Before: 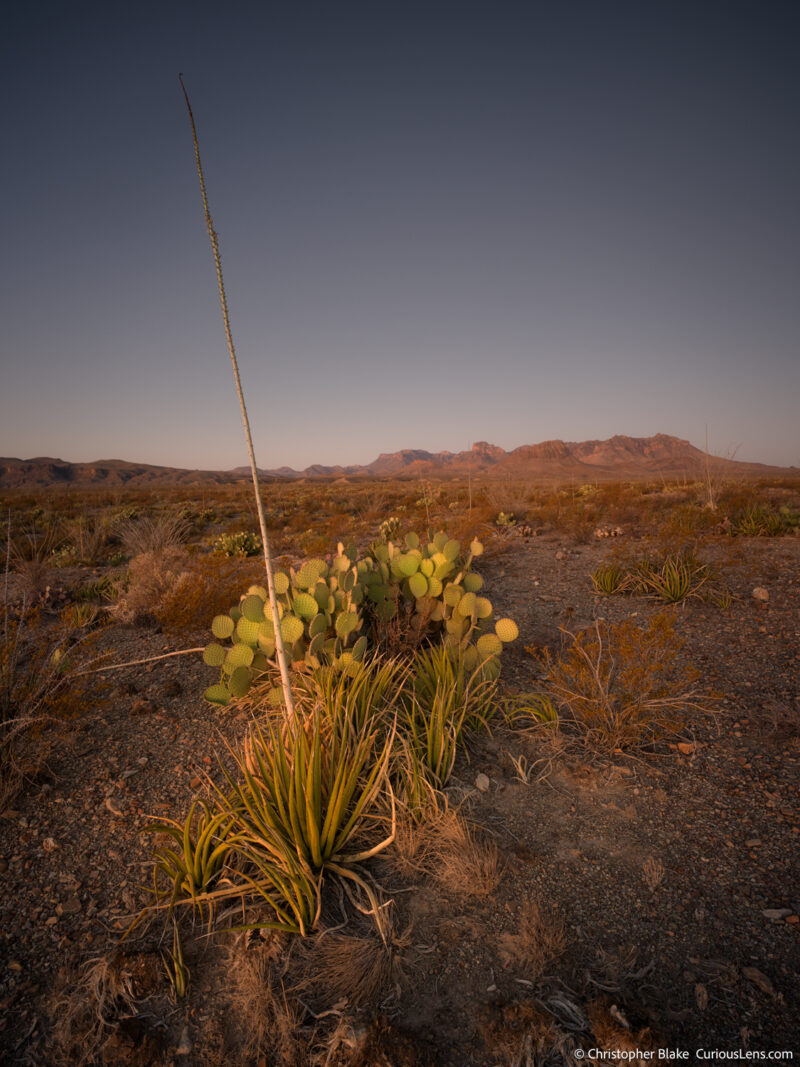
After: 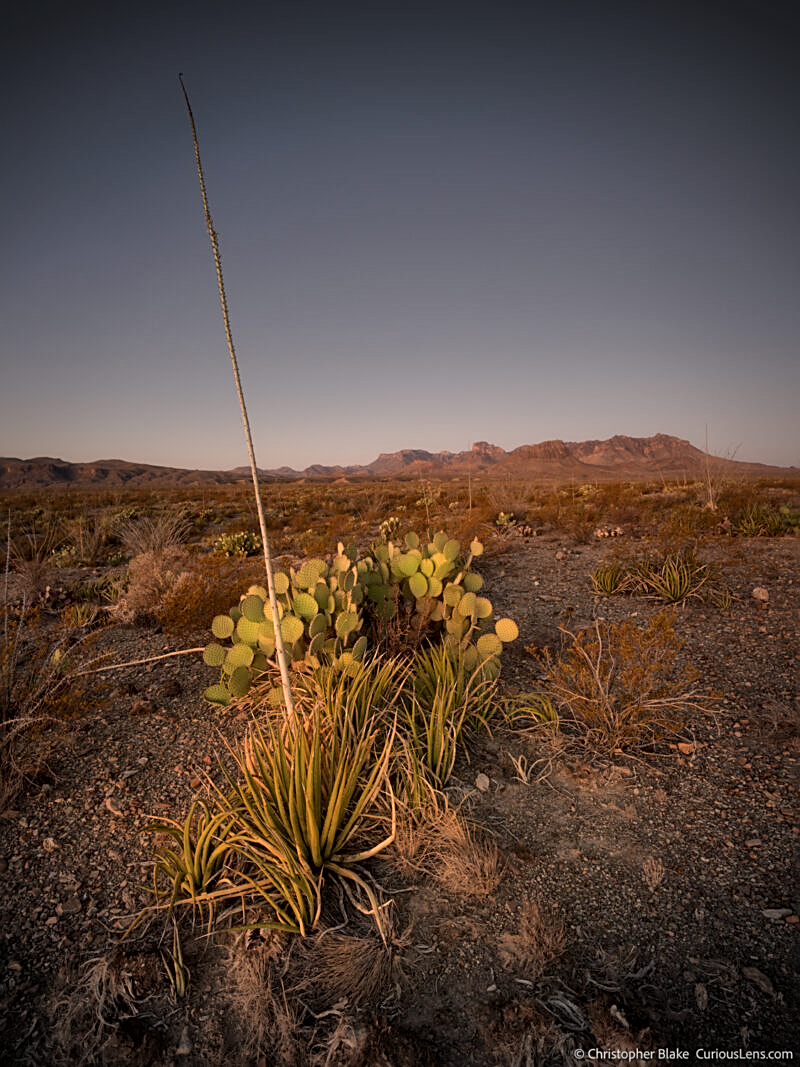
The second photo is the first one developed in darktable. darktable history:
shadows and highlights: radius 127.37, shadows 30.31, highlights -30.86, low approximation 0.01, soften with gaussian
sharpen: on, module defaults
vignetting: fall-off start 89.44%, fall-off radius 43.5%, width/height ratio 1.161
local contrast: mode bilateral grid, contrast 21, coarseness 51, detail 138%, midtone range 0.2
